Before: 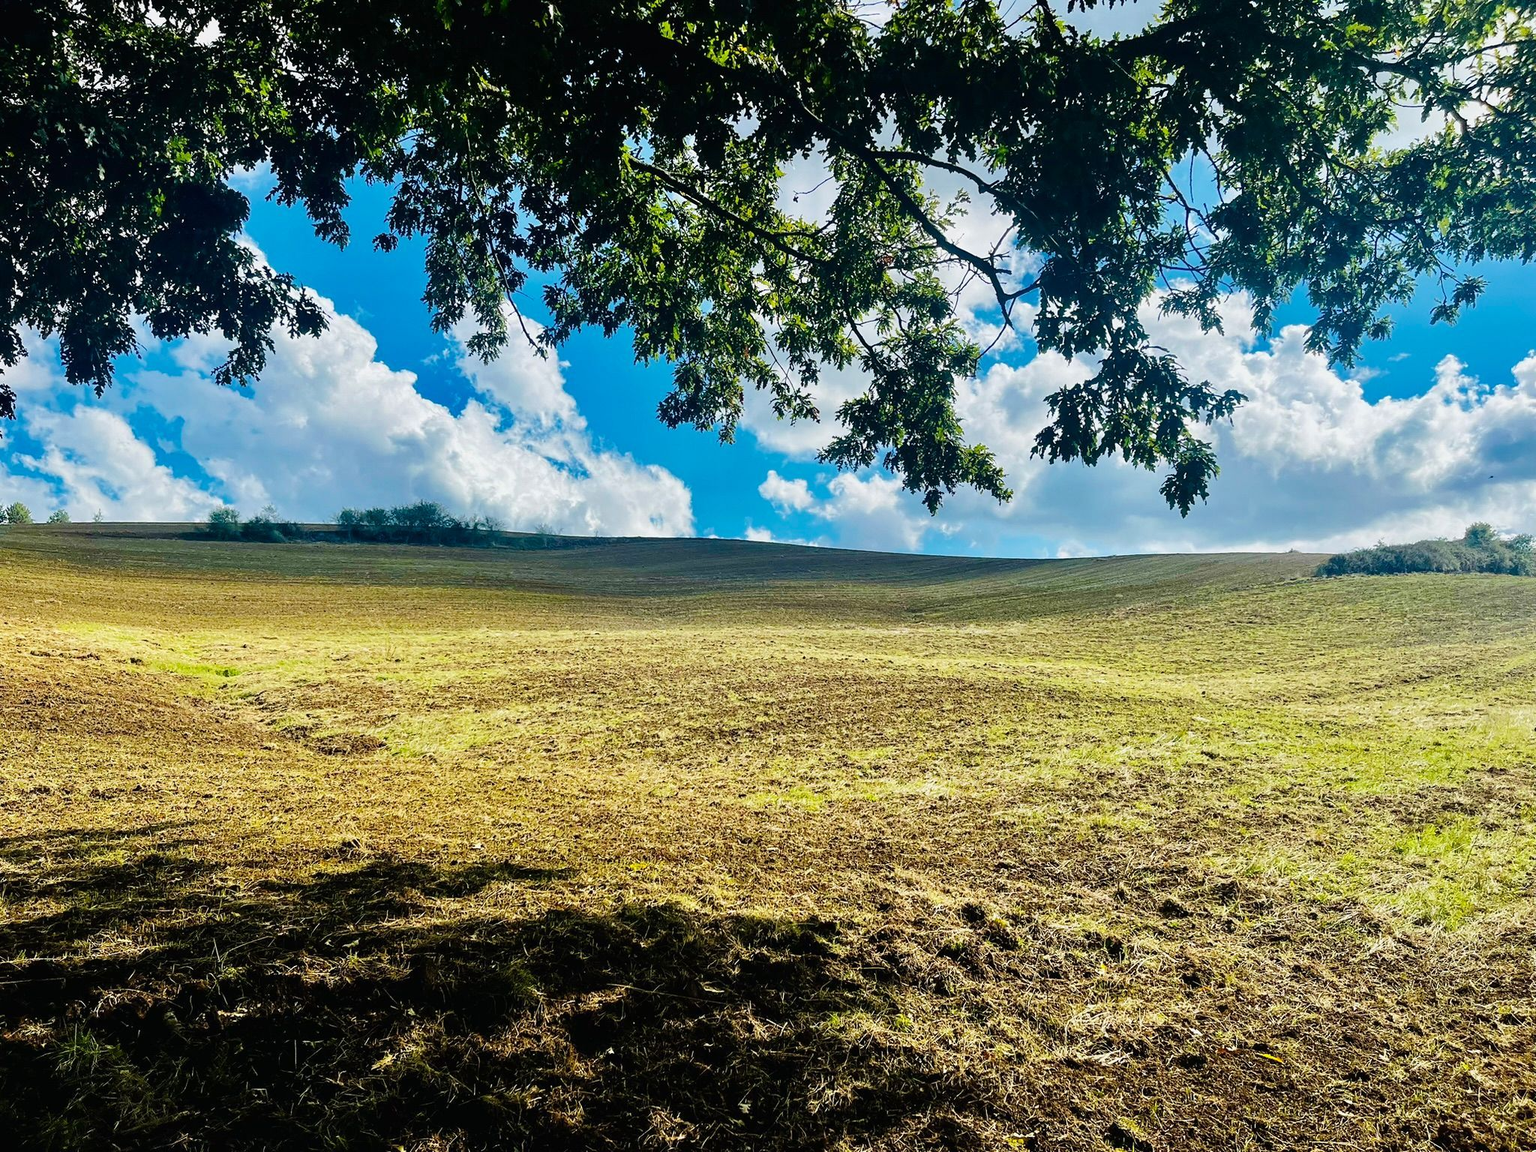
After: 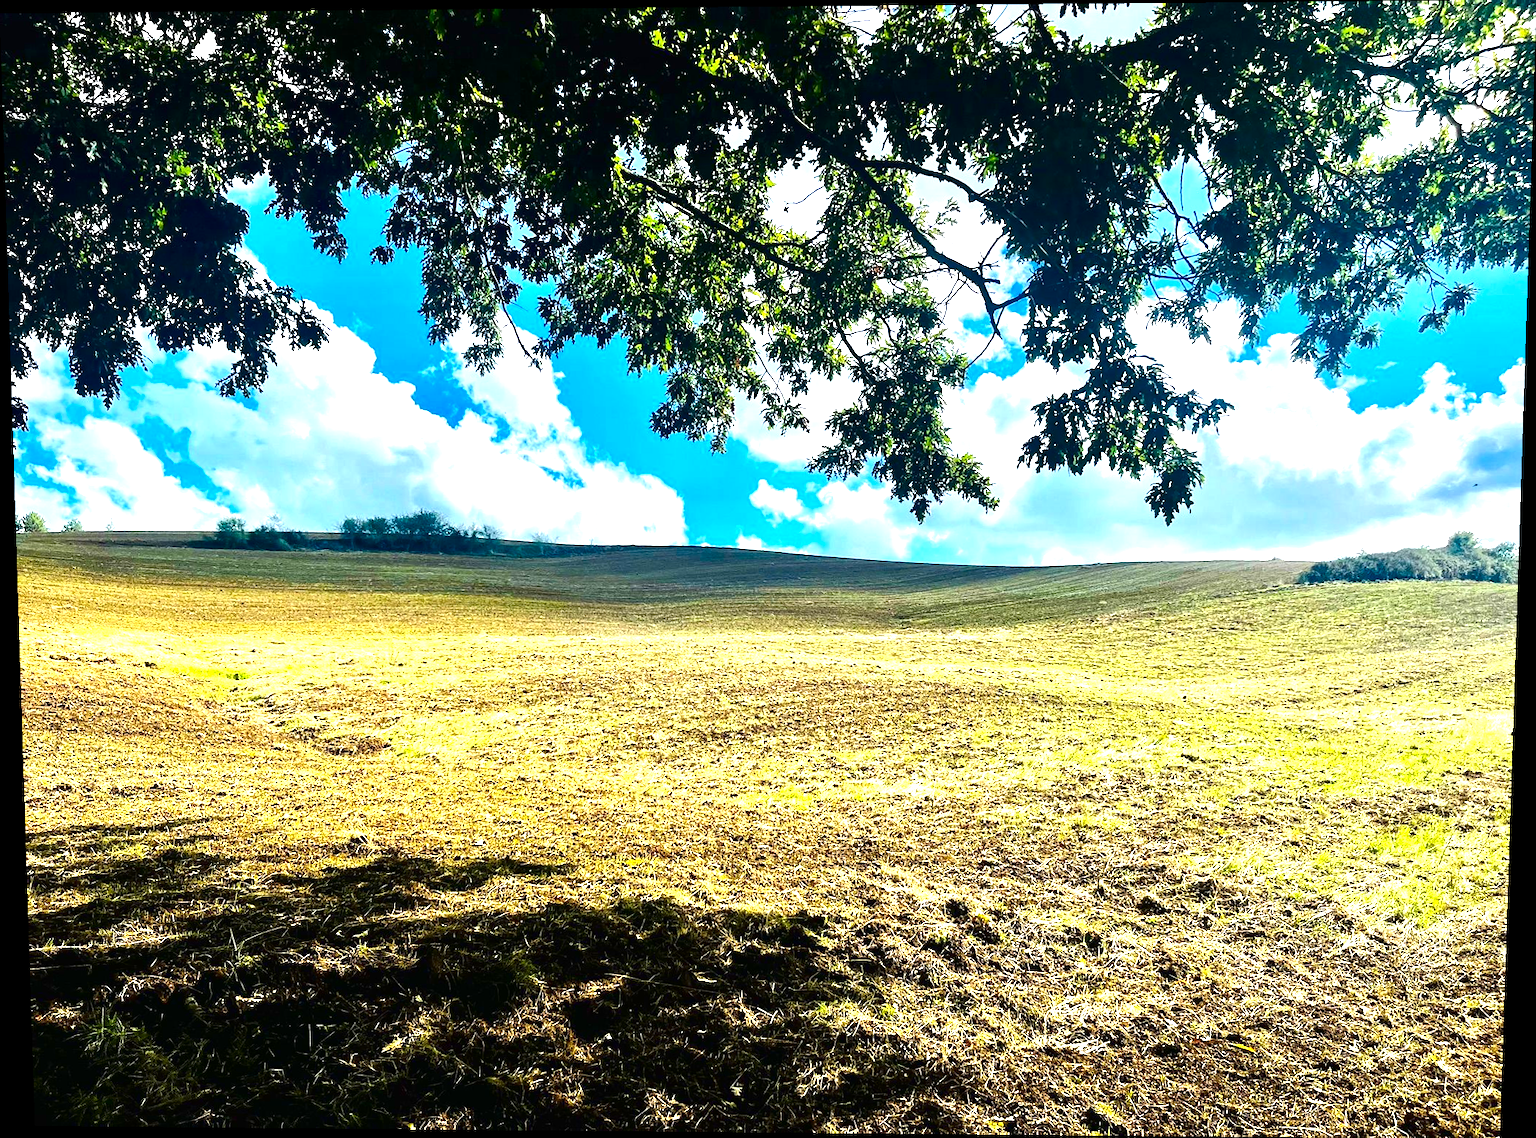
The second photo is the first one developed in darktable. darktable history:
exposure: black level correction 0, exposure 1.2 EV, compensate highlight preservation false
contrast brightness saturation: contrast 0.07, brightness -0.13, saturation 0.06
rotate and perspective: lens shift (vertical) 0.048, lens shift (horizontal) -0.024, automatic cropping off
